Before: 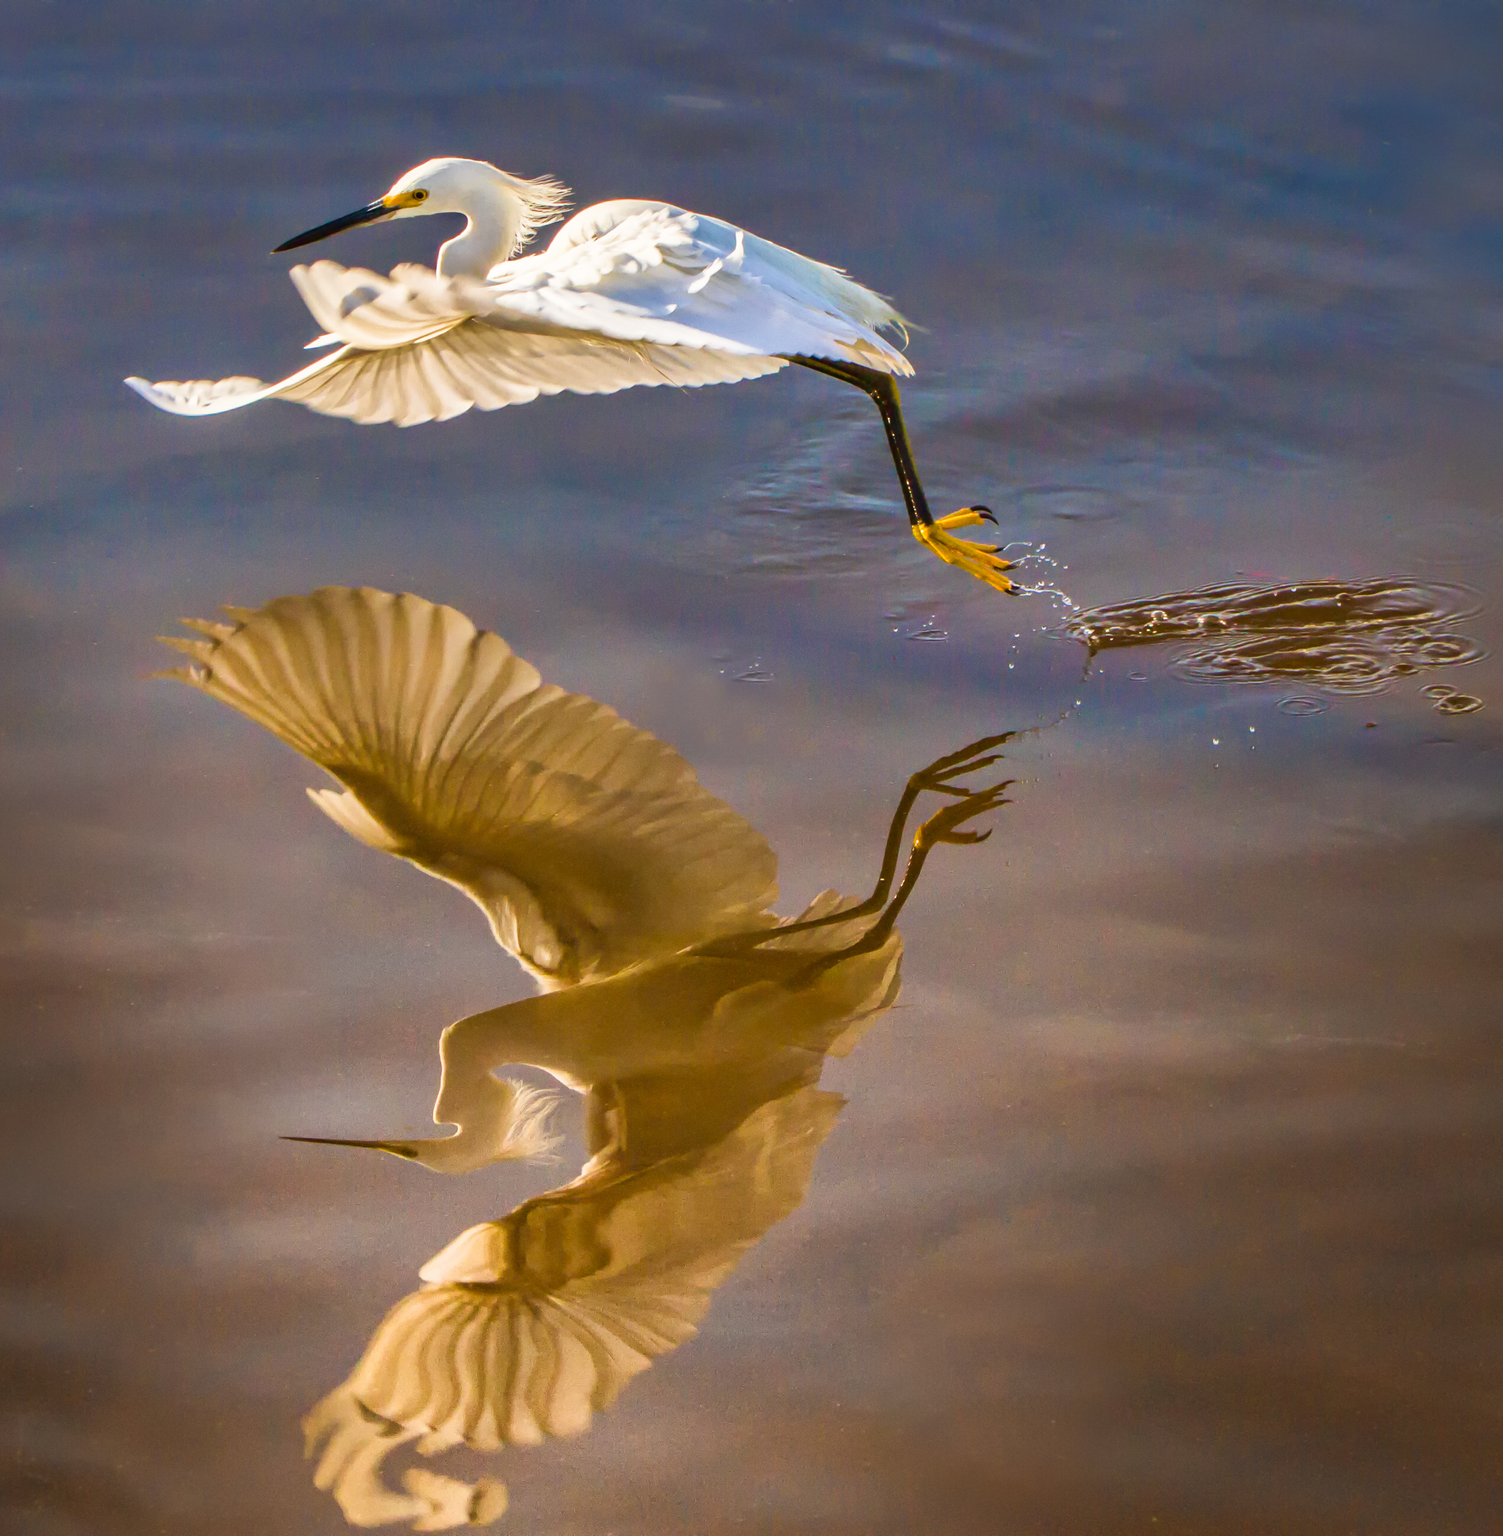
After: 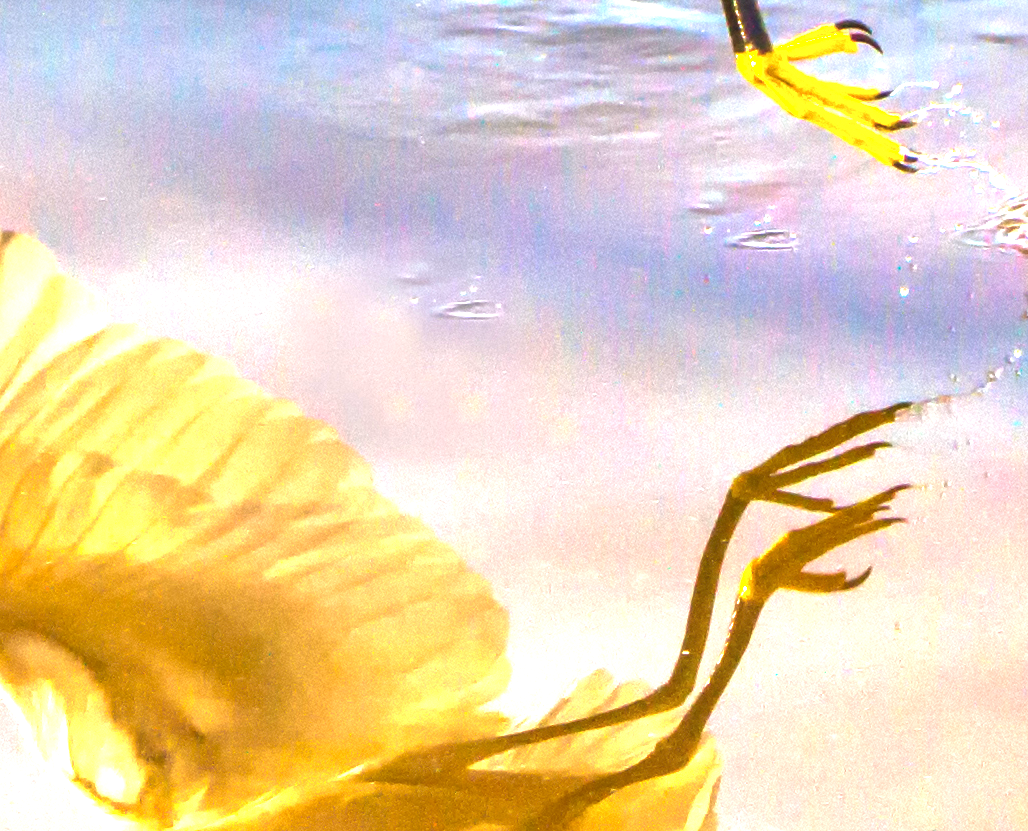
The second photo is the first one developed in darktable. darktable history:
local contrast: on, module defaults
crop: left 31.751%, top 32.172%, right 27.8%, bottom 35.83%
exposure: black level correction 0, exposure 0.95 EV, compensate exposure bias true, compensate highlight preservation false
